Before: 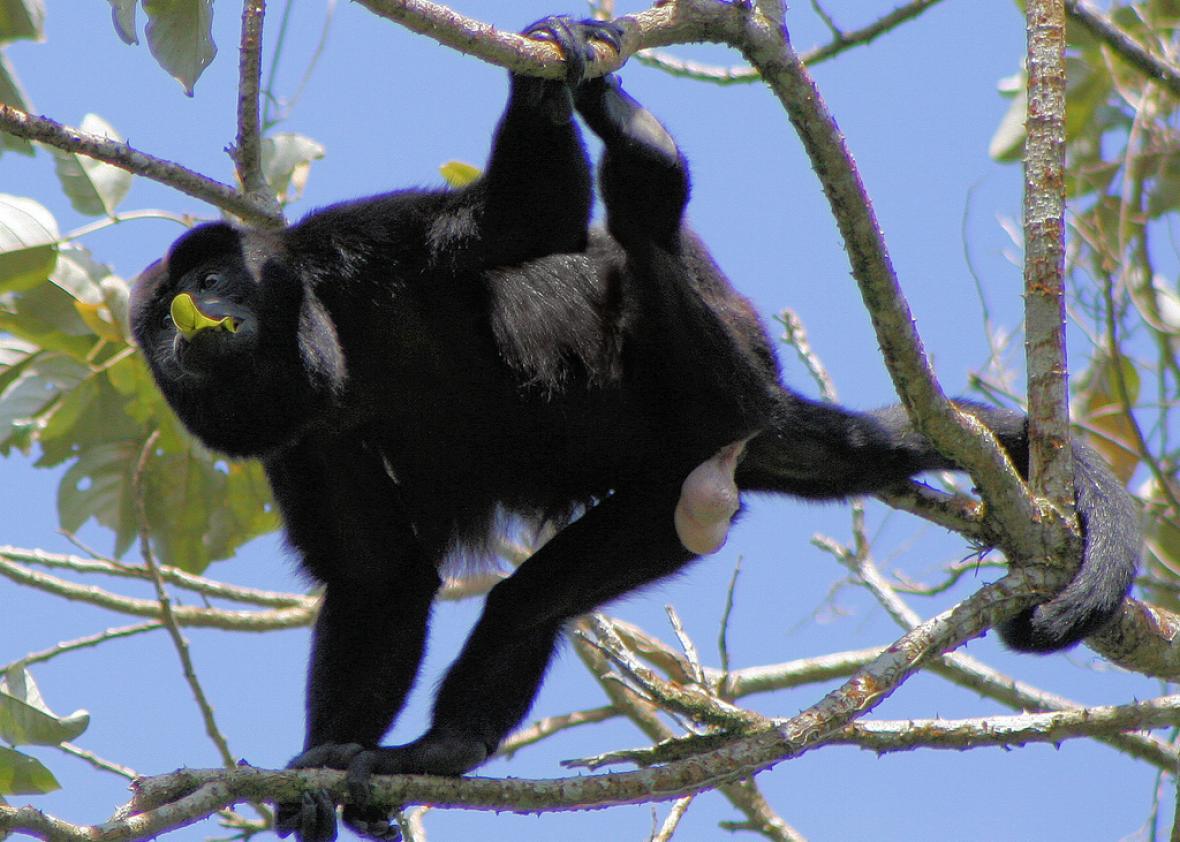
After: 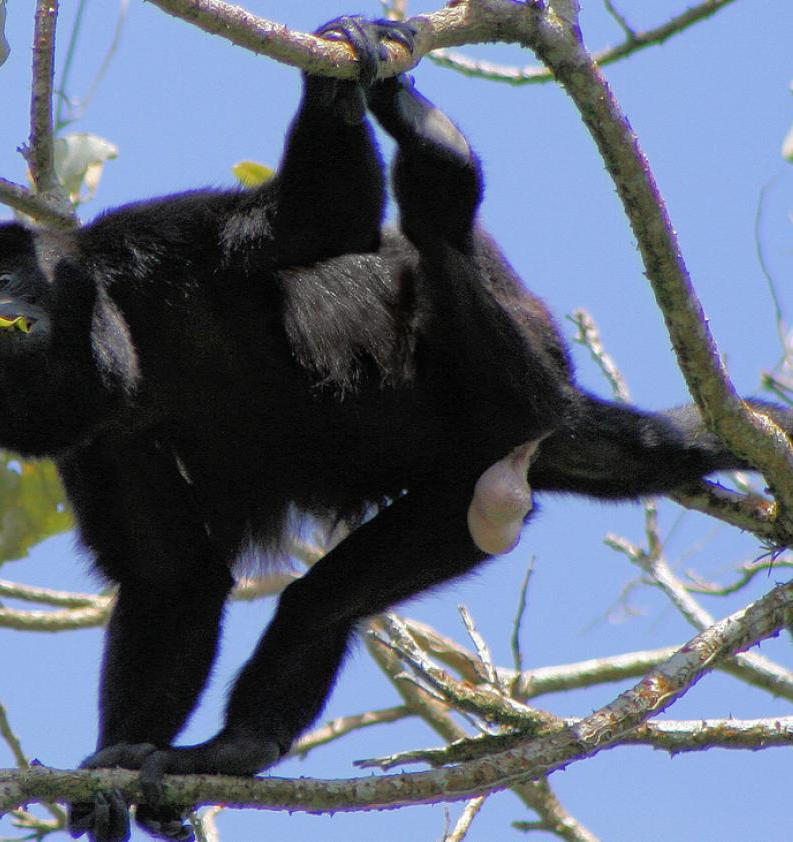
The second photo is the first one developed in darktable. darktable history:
crop and rotate: left 17.606%, right 15.189%
